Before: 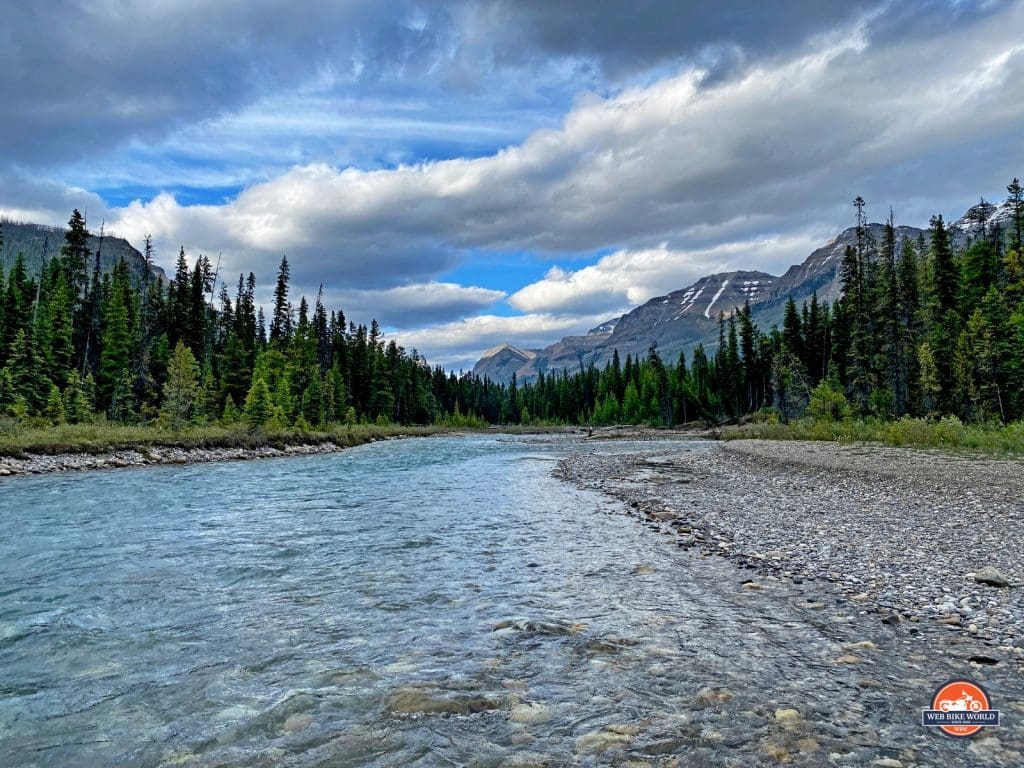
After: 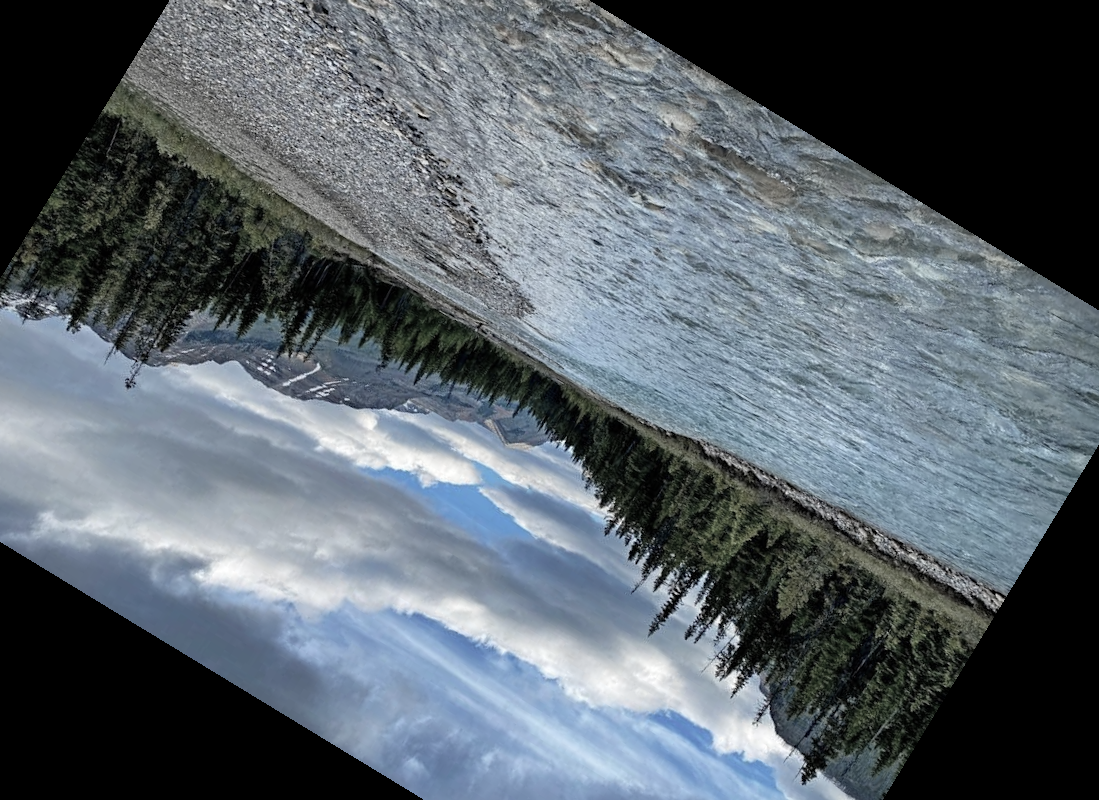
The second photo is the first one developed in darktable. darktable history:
color zones: curves: ch1 [(0.238, 0.163) (0.476, 0.2) (0.733, 0.322) (0.848, 0.134)]
crop and rotate: angle 148.68°, left 9.111%, top 15.603%, right 4.588%, bottom 17.041%
vignetting: fall-off radius 93.87%
